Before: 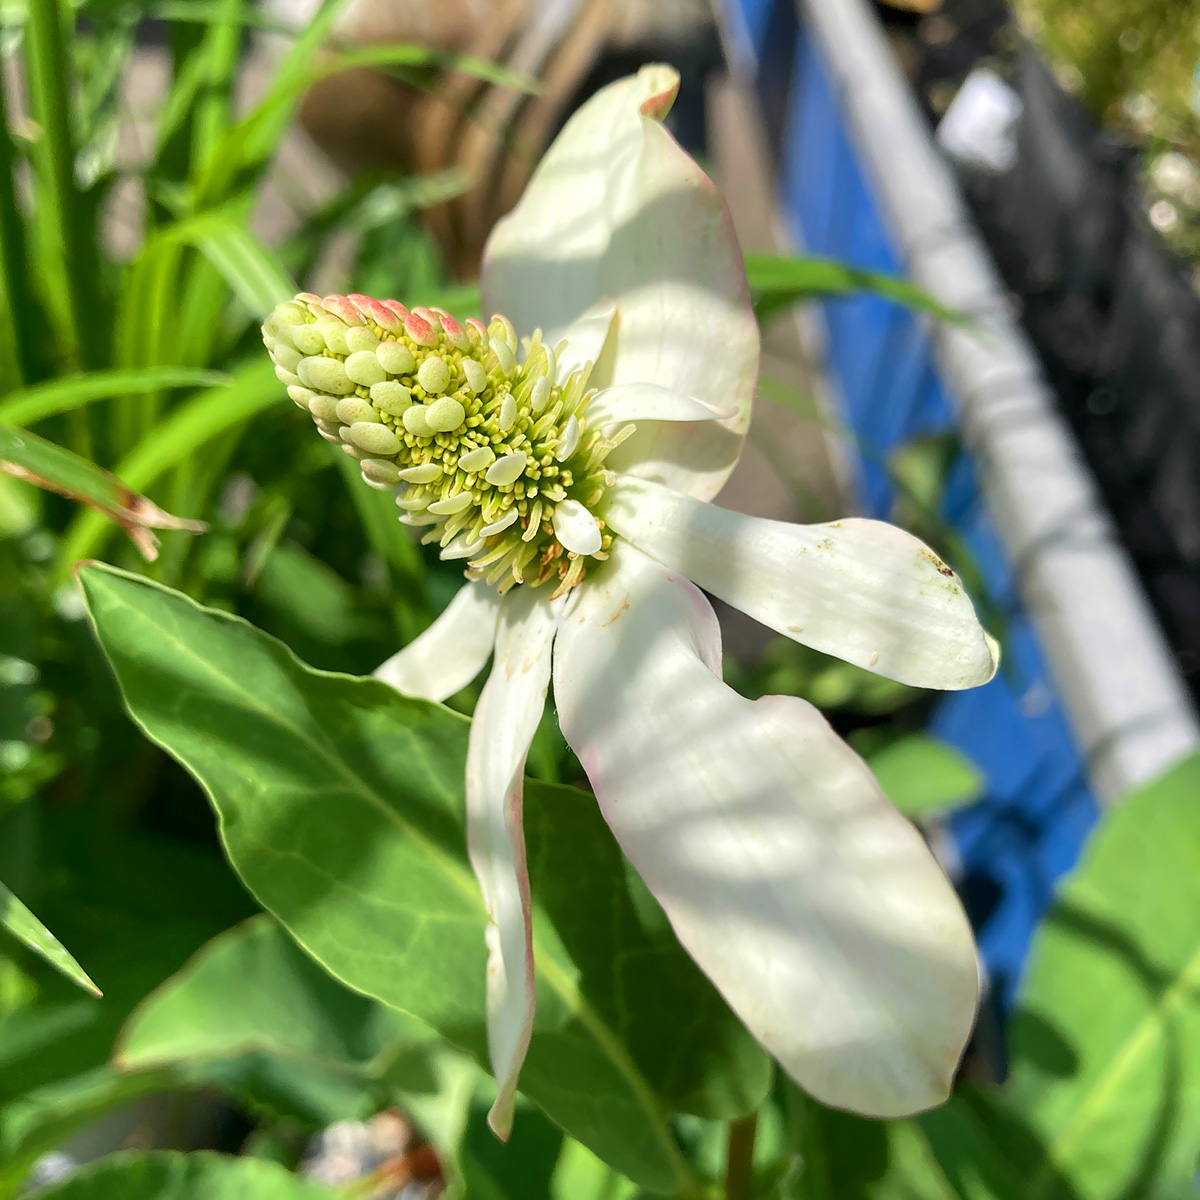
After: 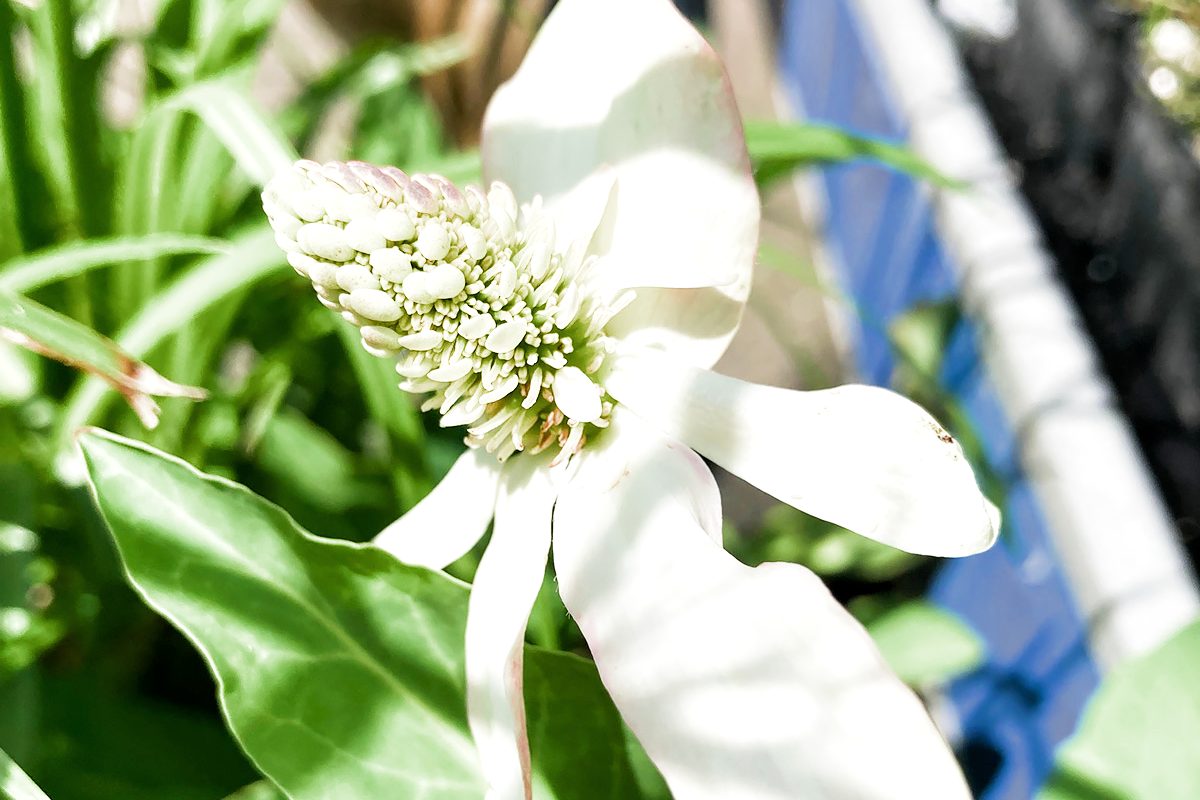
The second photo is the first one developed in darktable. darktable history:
exposure: black level correction 0, exposure 1.198 EV, compensate exposure bias true, compensate highlight preservation false
crop: top 11.166%, bottom 22.168%
filmic rgb: middle gray luminance 21.73%, black relative exposure -14 EV, white relative exposure 2.96 EV, threshold 6 EV, target black luminance 0%, hardness 8.81, latitude 59.69%, contrast 1.208, highlights saturation mix 5%, shadows ↔ highlights balance 41.6%, add noise in highlights 0, color science v3 (2019), use custom middle-gray values true, iterations of high-quality reconstruction 0, contrast in highlights soft, enable highlight reconstruction true
